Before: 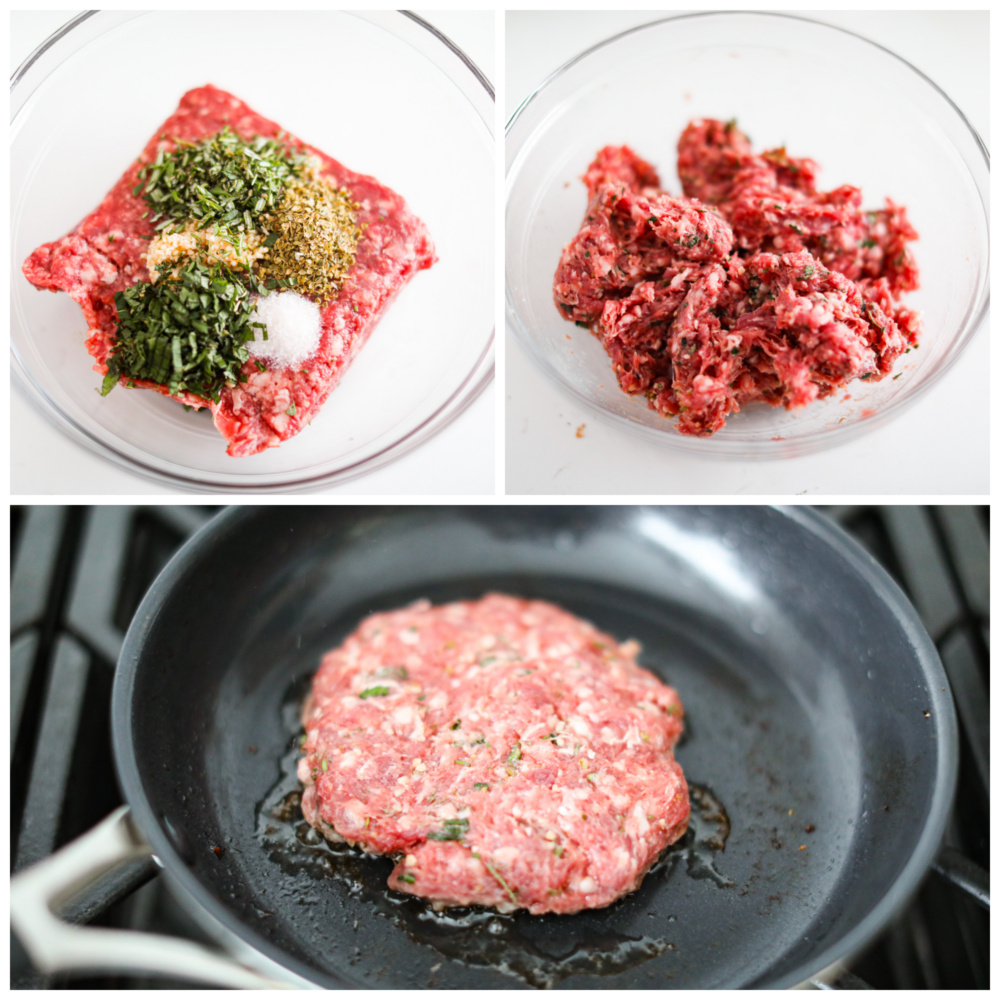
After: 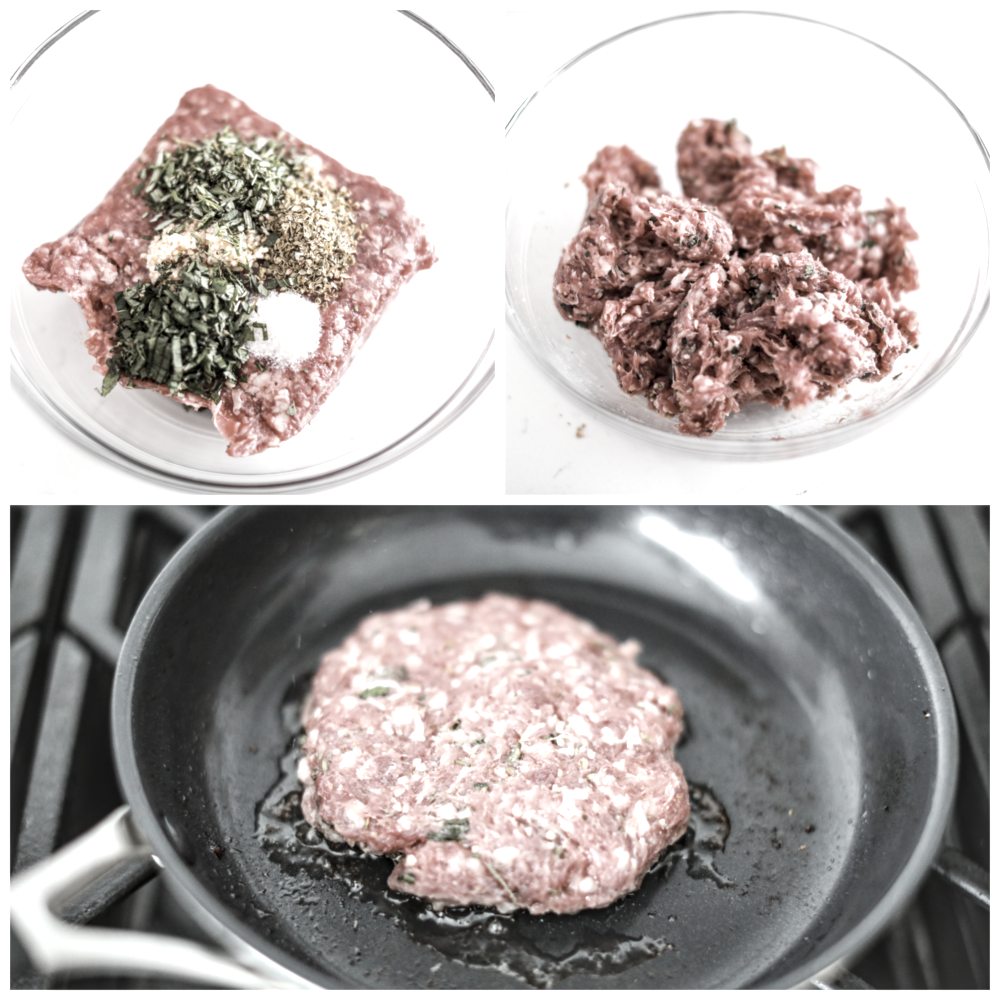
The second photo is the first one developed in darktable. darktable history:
local contrast: detail 130%
exposure: black level correction 0, exposure 0.392 EV, compensate highlight preservation false
color zones: curves: ch1 [(0, 0.153) (0.143, 0.15) (0.286, 0.151) (0.429, 0.152) (0.571, 0.152) (0.714, 0.151) (0.857, 0.151) (1, 0.153)]
